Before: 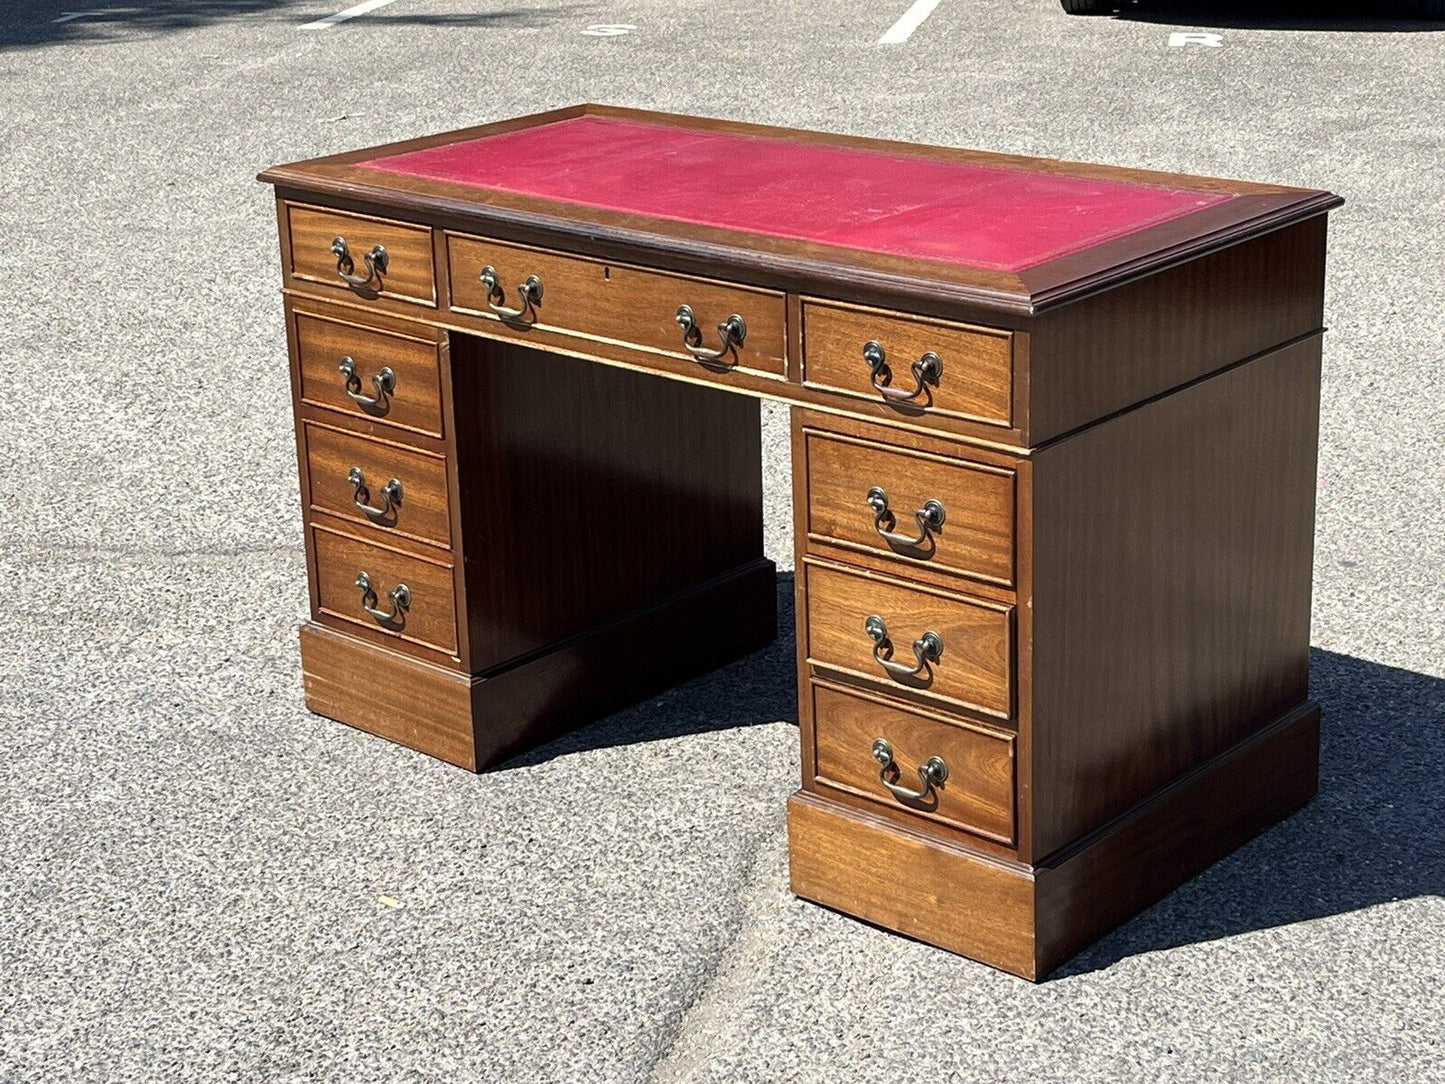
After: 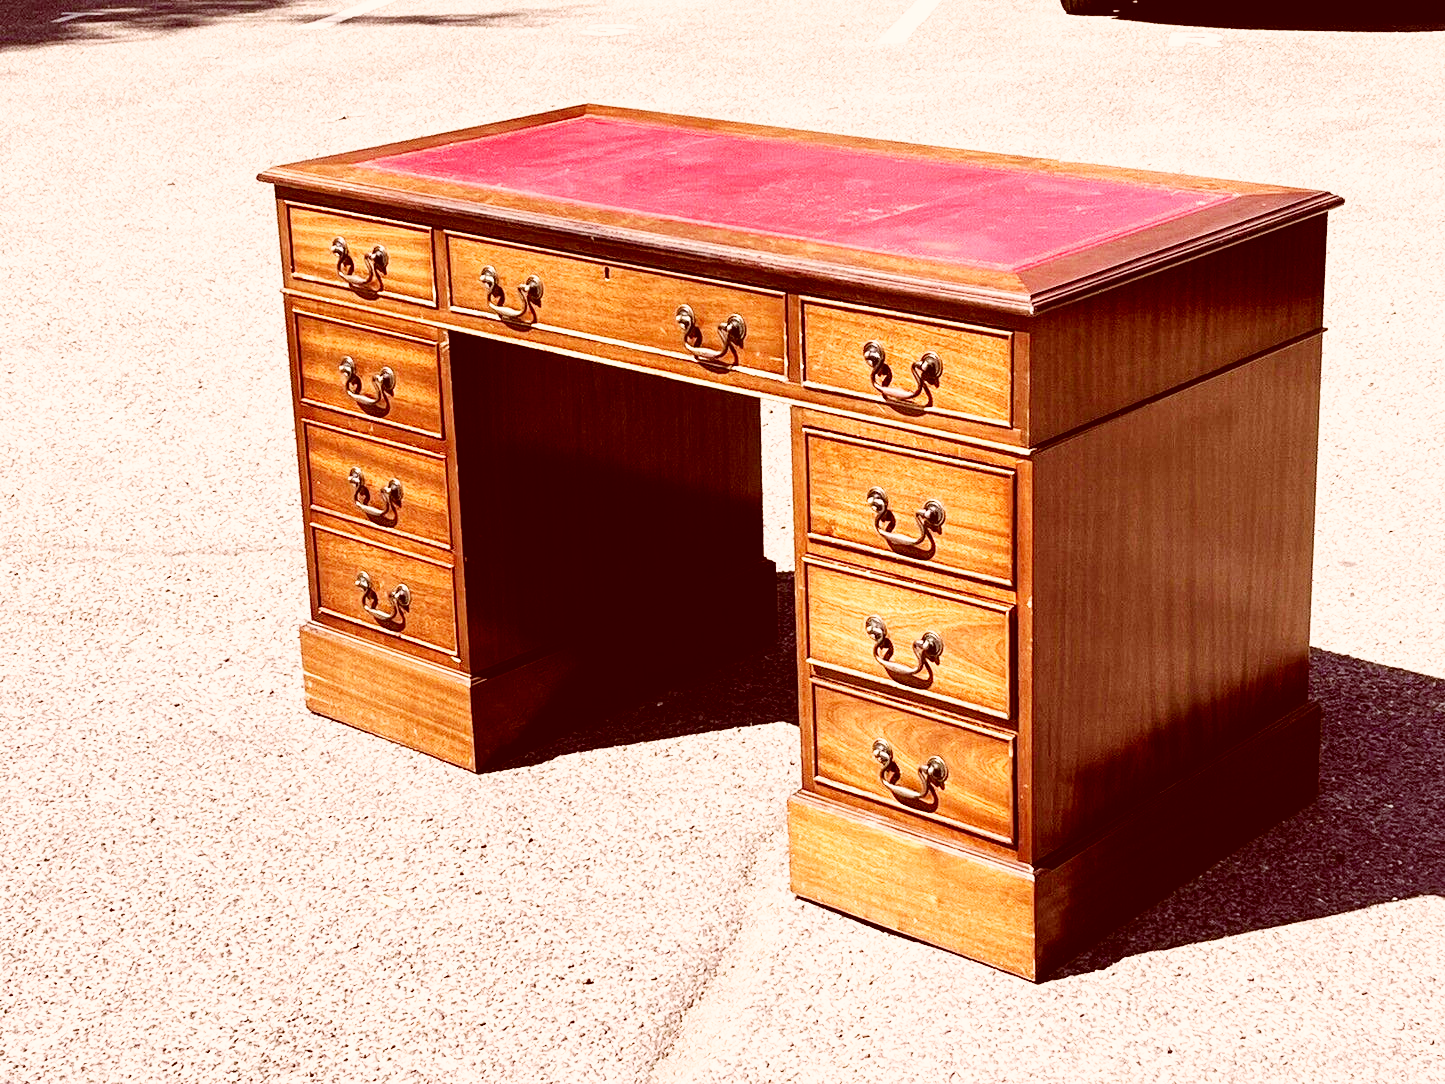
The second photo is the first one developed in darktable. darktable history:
base curve: curves: ch0 [(0, 0) (0.007, 0.004) (0.027, 0.03) (0.046, 0.07) (0.207, 0.54) (0.442, 0.872) (0.673, 0.972) (1, 1)], preserve colors none
color correction: highlights a* 9.03, highlights b* 8.71, shadows a* 40, shadows b* 40, saturation 0.8
